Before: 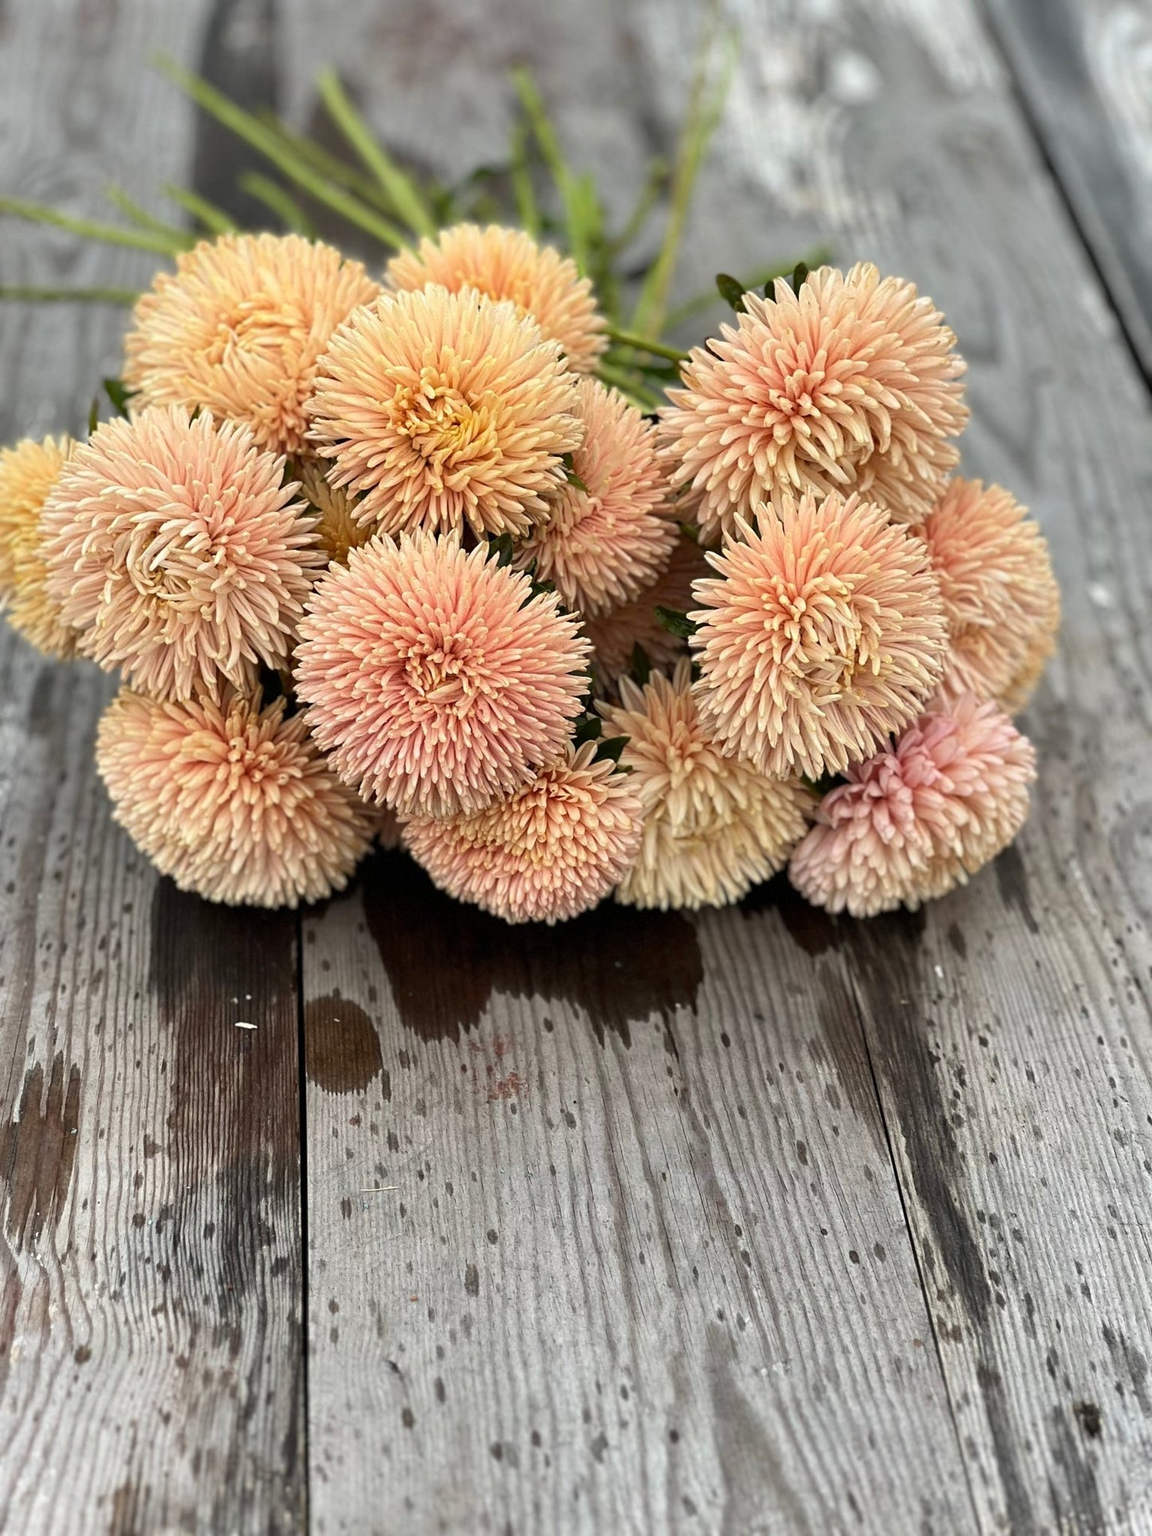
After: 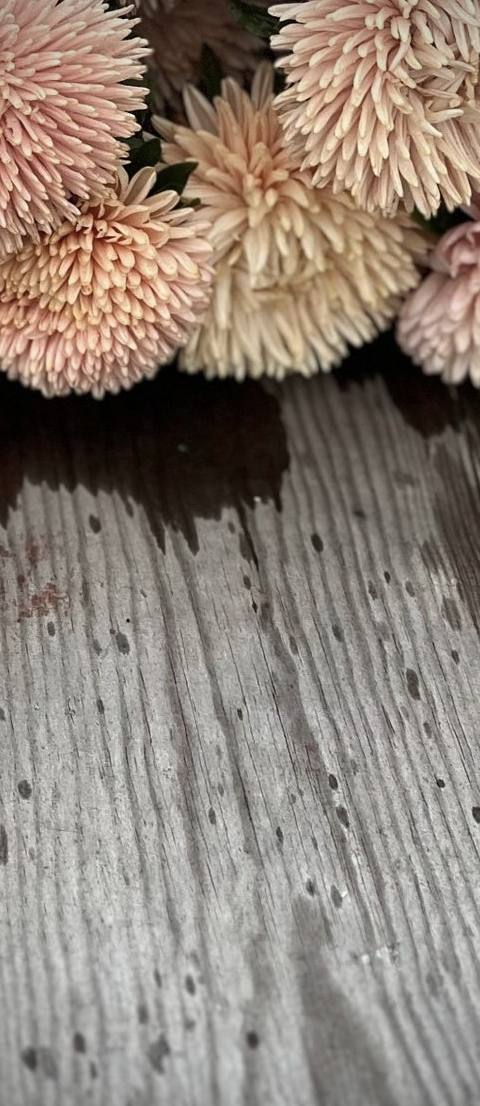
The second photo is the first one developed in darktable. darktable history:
contrast brightness saturation: contrast 0.056, brightness -0.012, saturation -0.227
crop: left 41.097%, top 39.571%, right 25.676%, bottom 2.986%
vignetting: fall-off start 71.87%, dithering 8-bit output
